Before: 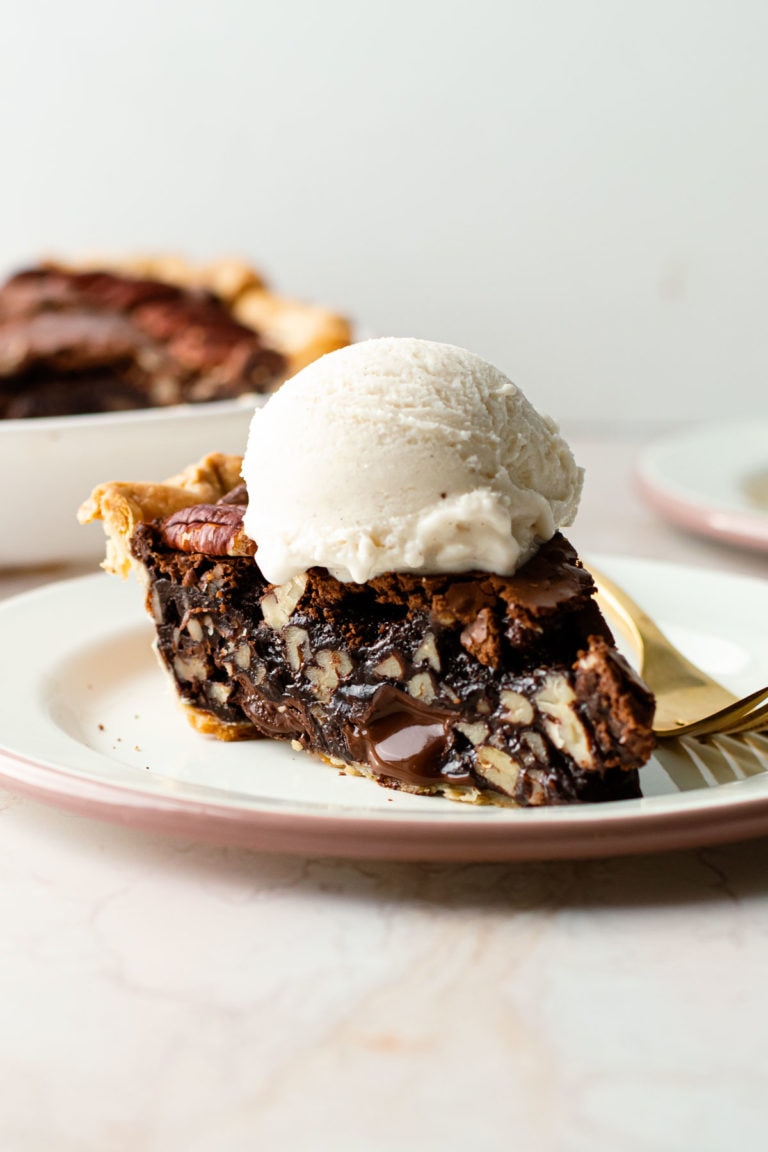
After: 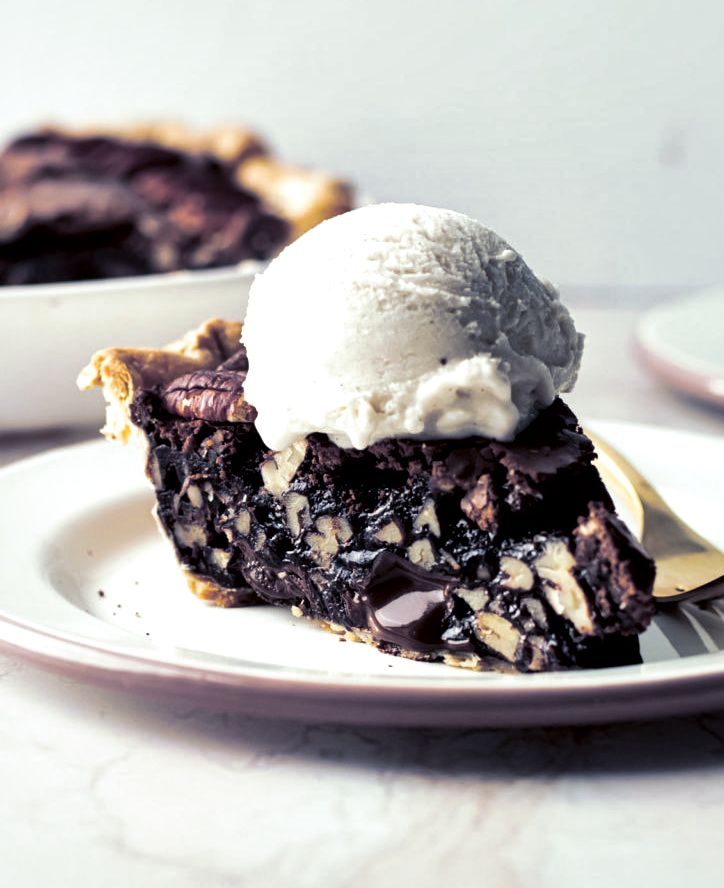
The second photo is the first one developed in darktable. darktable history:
split-toning: shadows › hue 230.4°
local contrast: mode bilateral grid, contrast 44, coarseness 69, detail 214%, midtone range 0.2
white balance: red 0.974, blue 1.044
crop and rotate: angle 0.03°, top 11.643%, right 5.651%, bottom 11.189%
